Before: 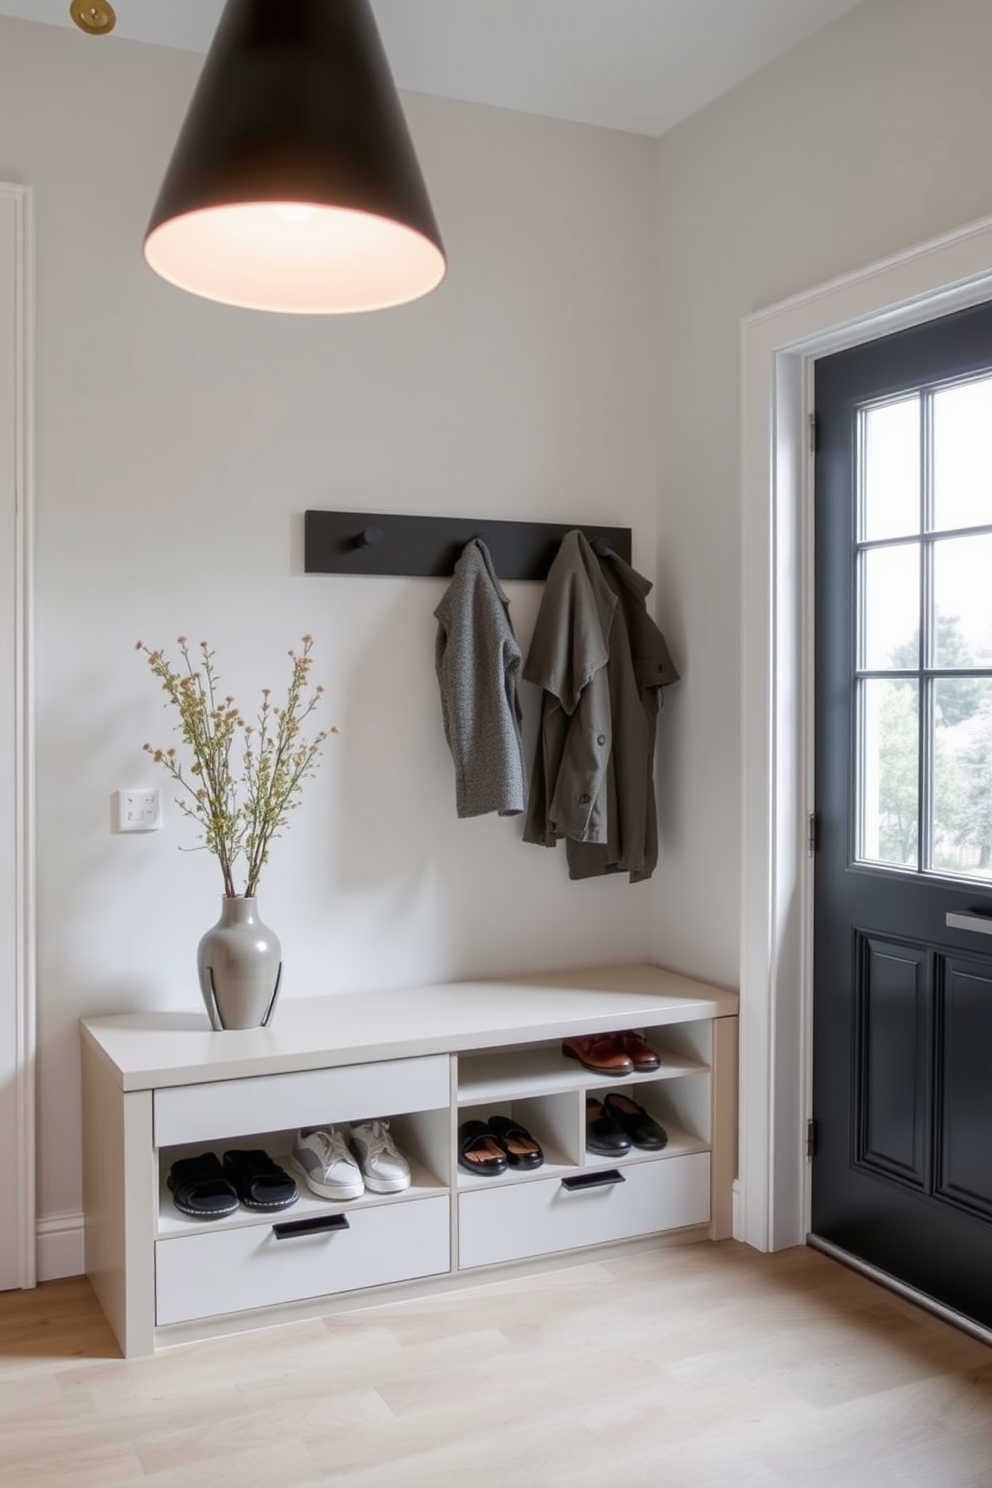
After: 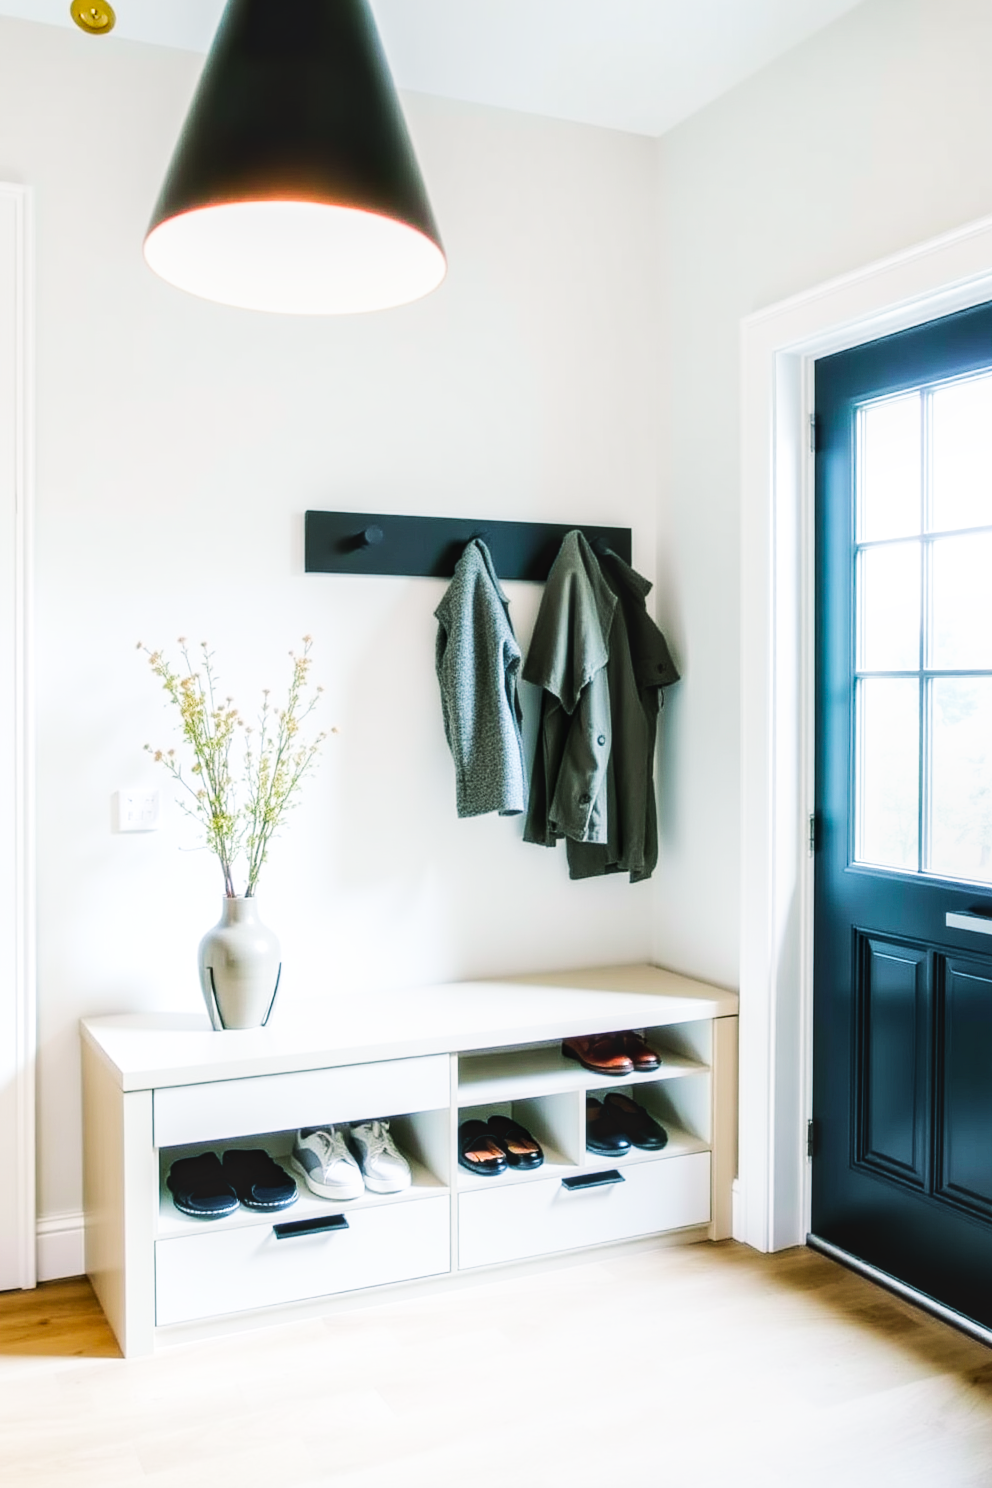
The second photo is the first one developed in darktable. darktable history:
color balance rgb: shadows lift › chroma 2.525%, shadows lift › hue 190.96°, power › luminance -7.913%, power › chroma 1.076%, power › hue 217.35°, perceptual saturation grading › global saturation 19.401%, perceptual brilliance grading › global brilliance 2.483%, perceptual brilliance grading › highlights -3.914%, global vibrance 30.363%, contrast 10.596%
tone curve: curves: ch0 [(0, 0) (0.239, 0.248) (0.508, 0.606) (0.828, 0.878) (1, 1)]; ch1 [(0, 0) (0.401, 0.42) (0.45, 0.464) (0.492, 0.498) (0.511, 0.507) (0.561, 0.549) (0.688, 0.726) (1, 1)]; ch2 [(0, 0) (0.411, 0.433) (0.5, 0.504) (0.545, 0.574) (1, 1)], color space Lab, linked channels, preserve colors none
haze removal: strength -0.084, distance 0.355, compatibility mode true, adaptive false
base curve: curves: ch0 [(0, 0.003) (0.001, 0.002) (0.006, 0.004) (0.02, 0.022) (0.048, 0.086) (0.094, 0.234) (0.162, 0.431) (0.258, 0.629) (0.385, 0.8) (0.548, 0.918) (0.751, 0.988) (1, 1)], preserve colors none
local contrast: on, module defaults
